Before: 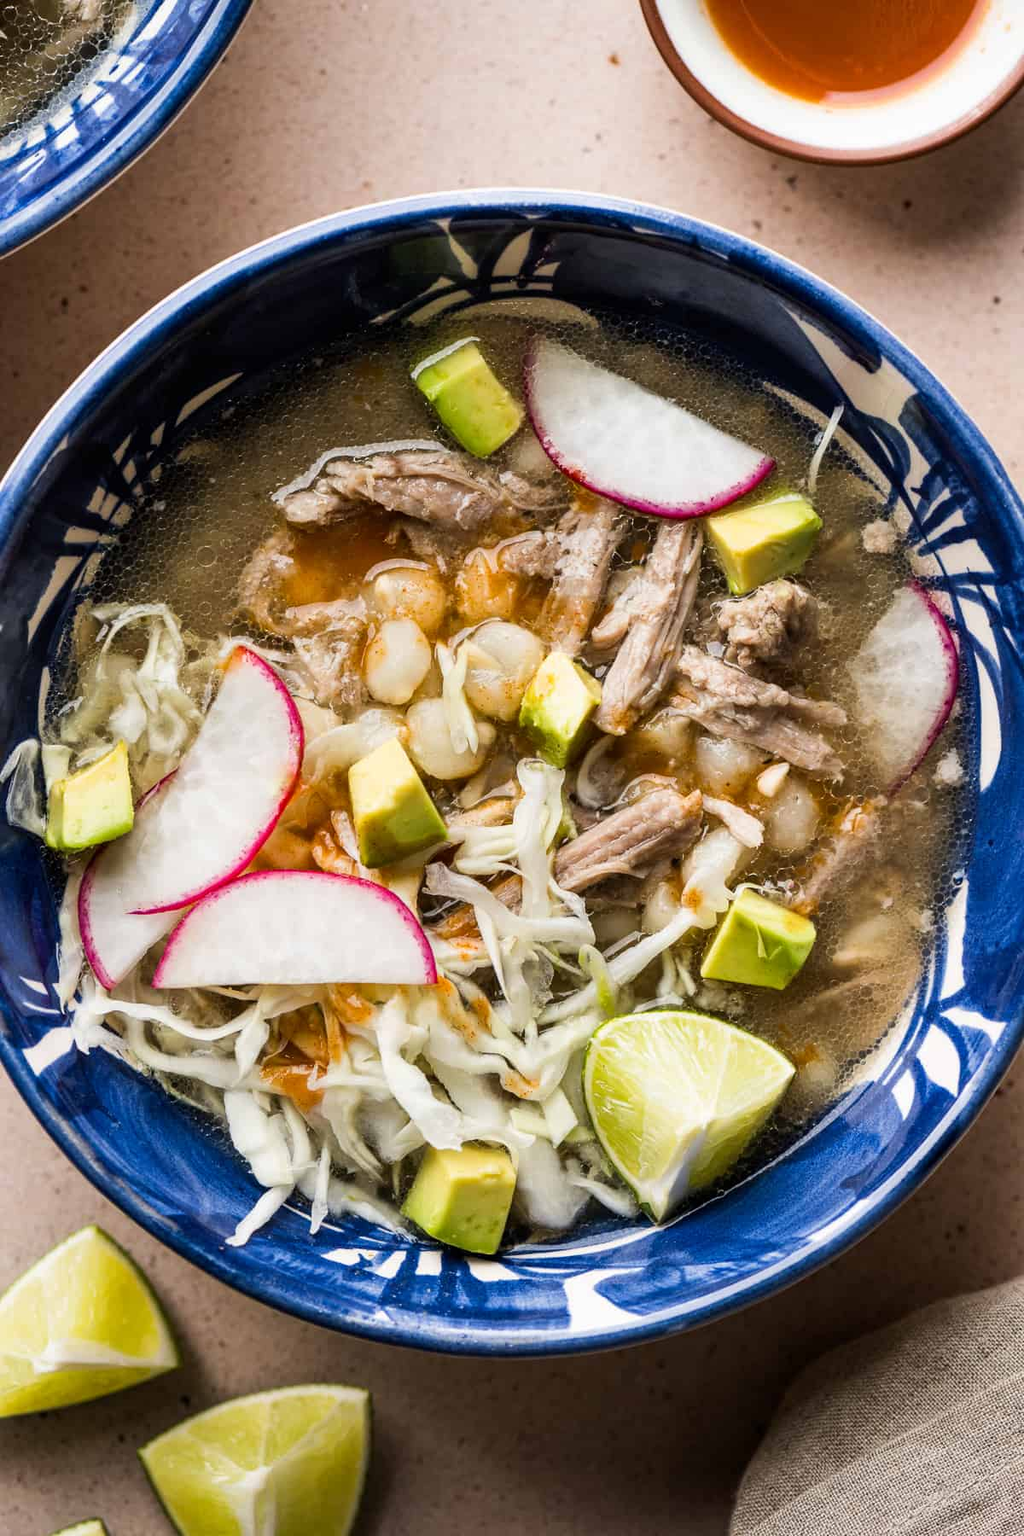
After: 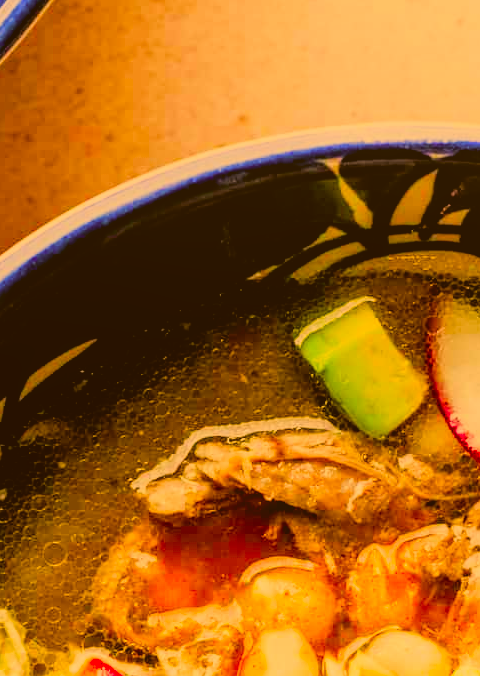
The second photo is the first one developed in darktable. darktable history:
crop: left 15.589%, top 5.447%, right 44.396%, bottom 56.975%
exposure: exposure 0.6 EV, compensate exposure bias true, compensate highlight preservation false
color correction: highlights a* 10.93, highlights b* 30.79, shadows a* 2.85, shadows b* 16.72, saturation 1.75
contrast brightness saturation: contrast -0.117
filmic rgb: black relative exposure -5.02 EV, white relative exposure 3.95 EV, hardness 2.88, contrast 1.19, highlights saturation mix -30.92%, iterations of high-quality reconstruction 0
local contrast: detail 110%
